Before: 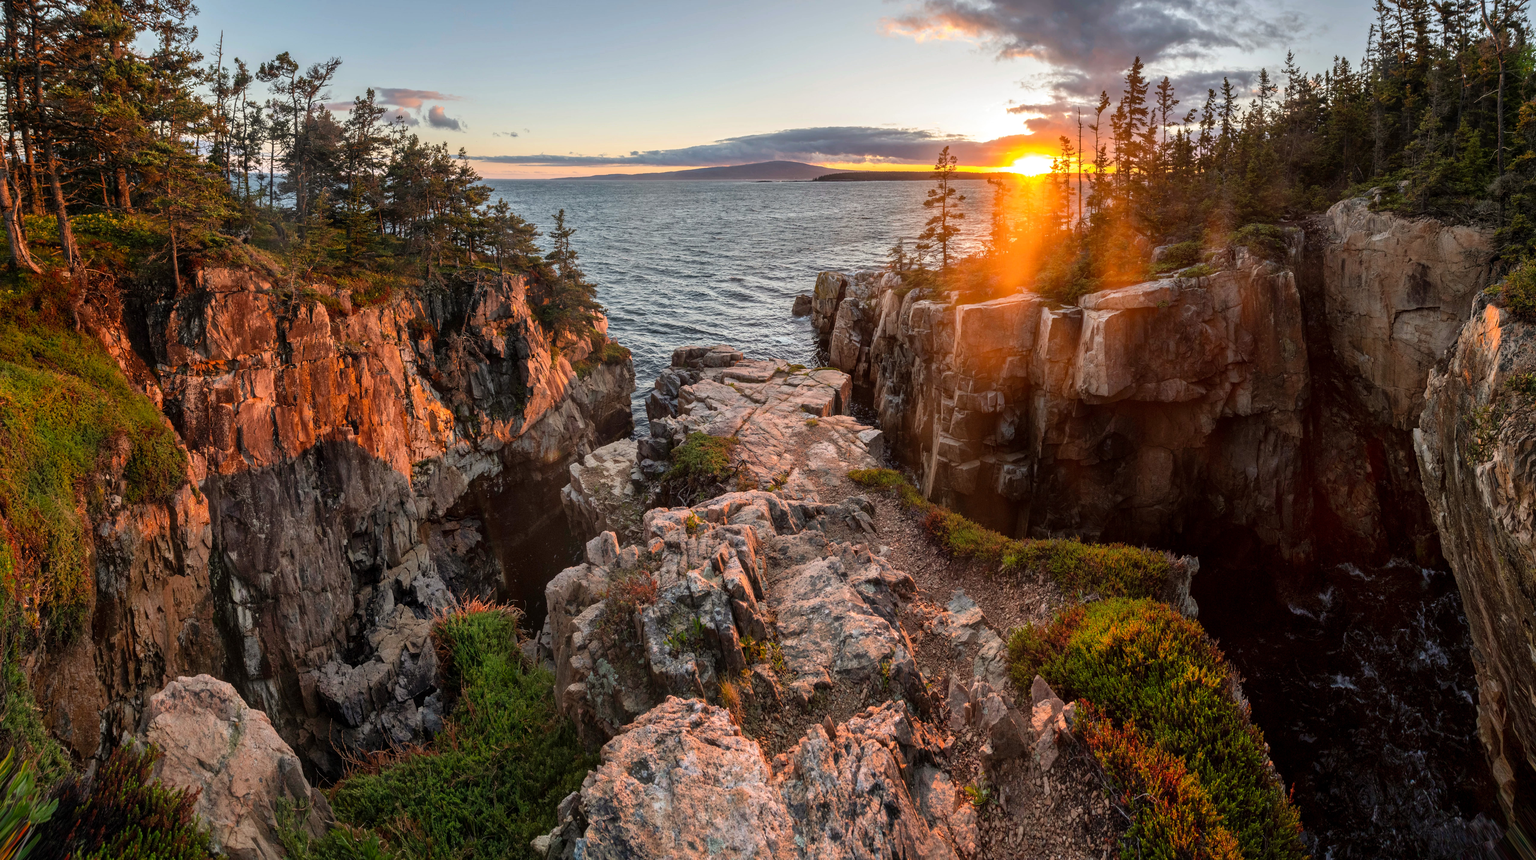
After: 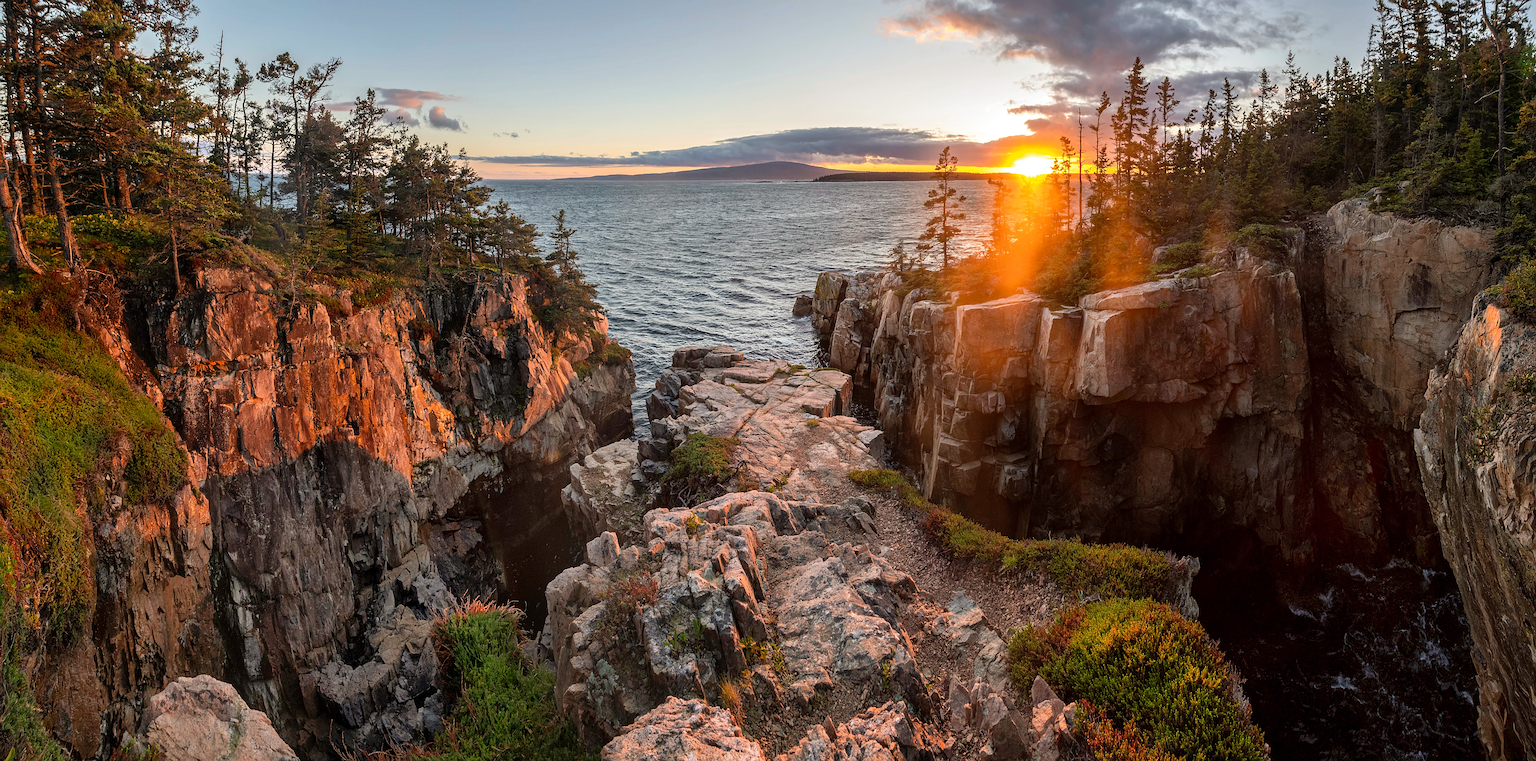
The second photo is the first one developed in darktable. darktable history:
sharpen: on, module defaults
crop and rotate: top 0%, bottom 11.49%
